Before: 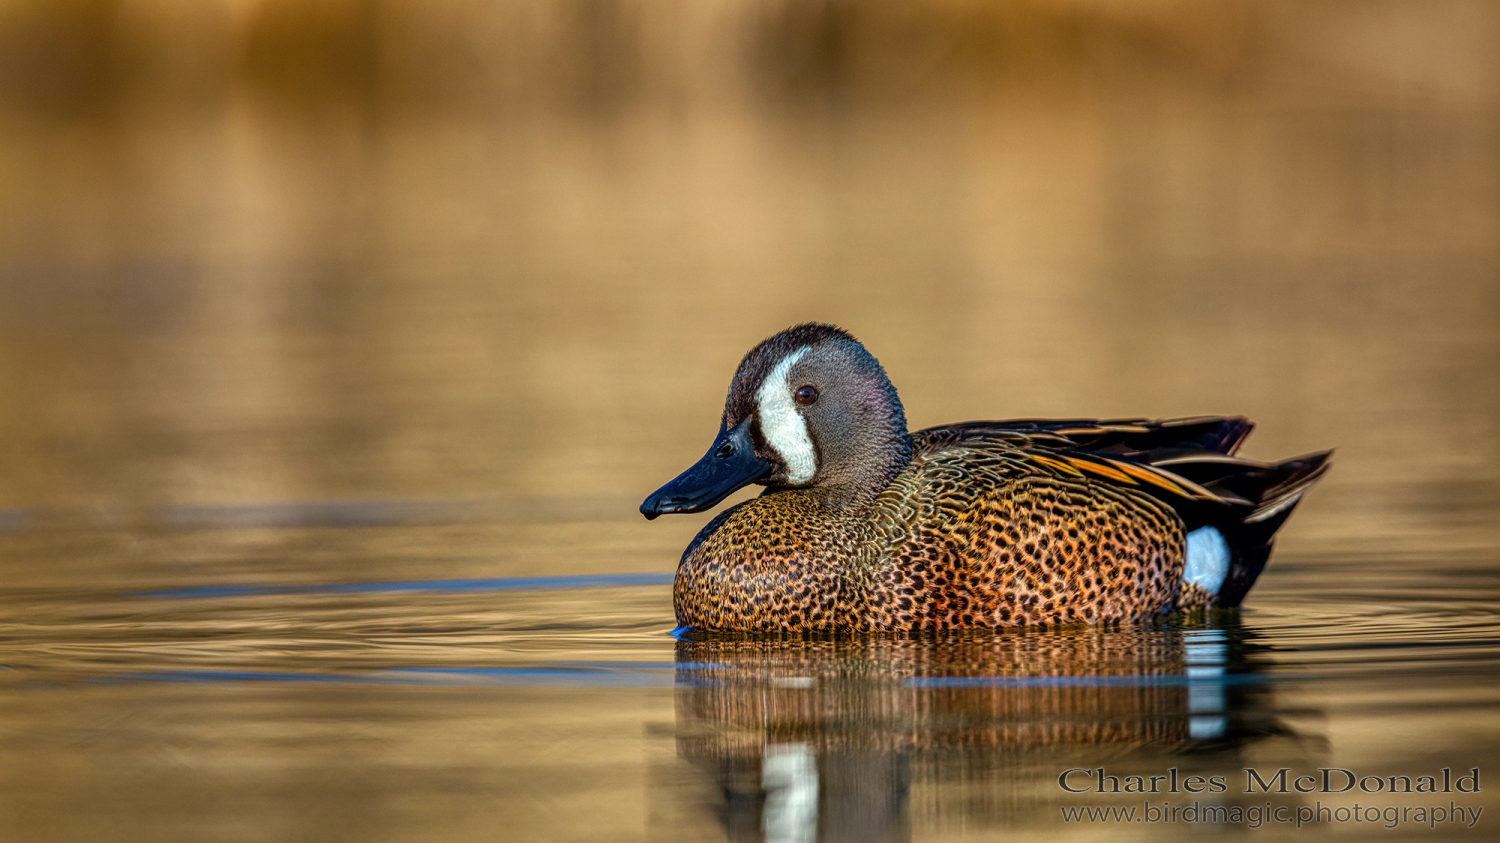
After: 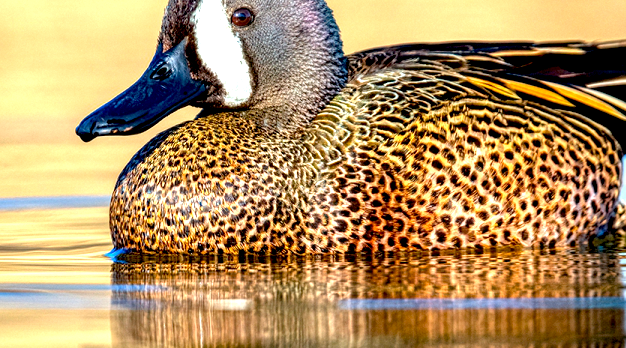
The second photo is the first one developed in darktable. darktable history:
crop: left 37.606%, top 44.911%, right 20.6%, bottom 13.702%
exposure: black level correction 0.009, exposure 1.426 EV, compensate highlight preservation false
